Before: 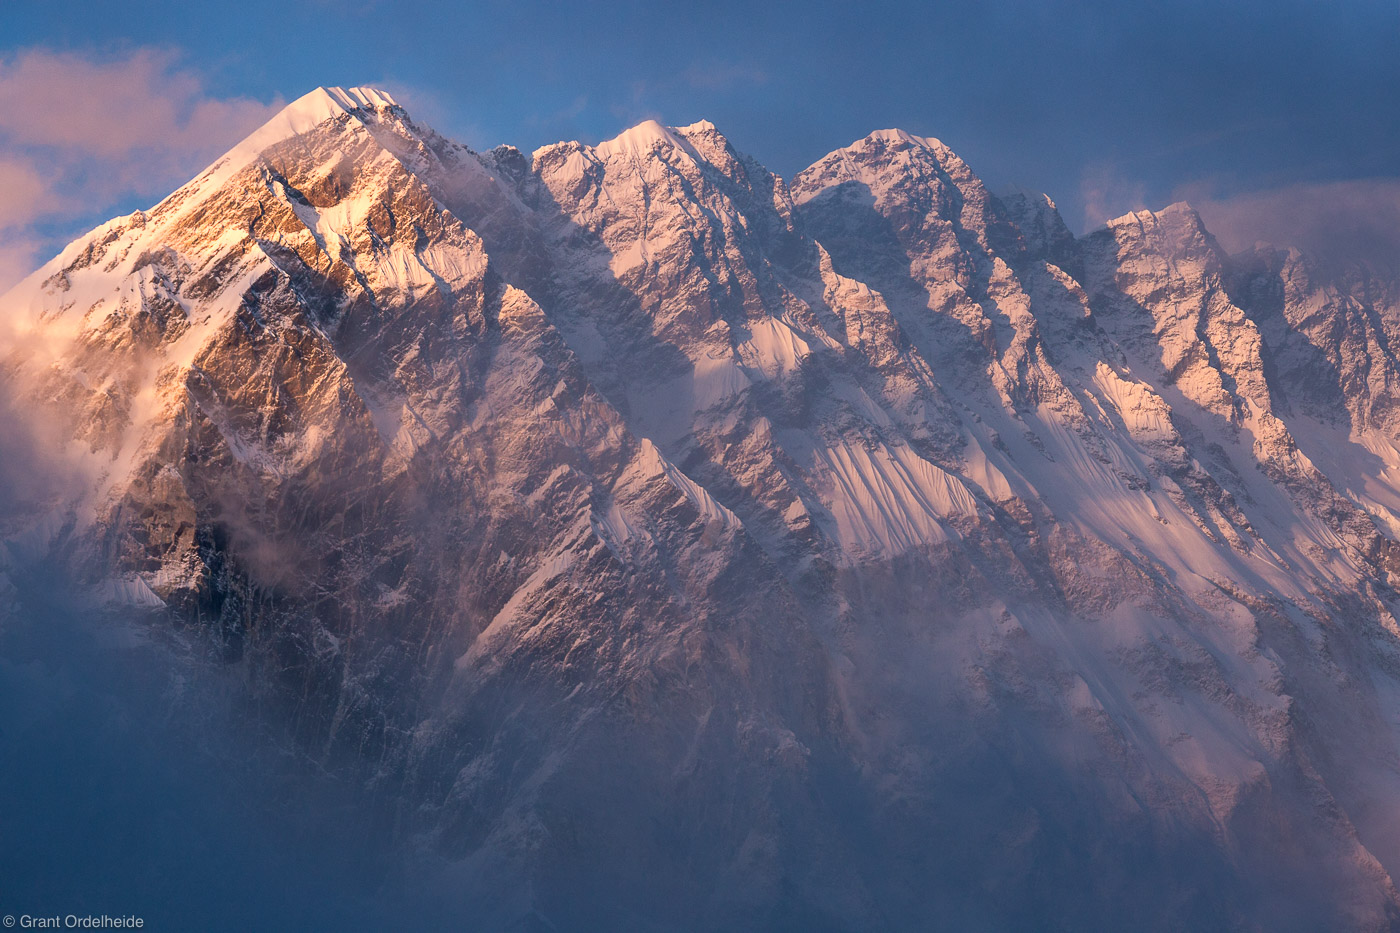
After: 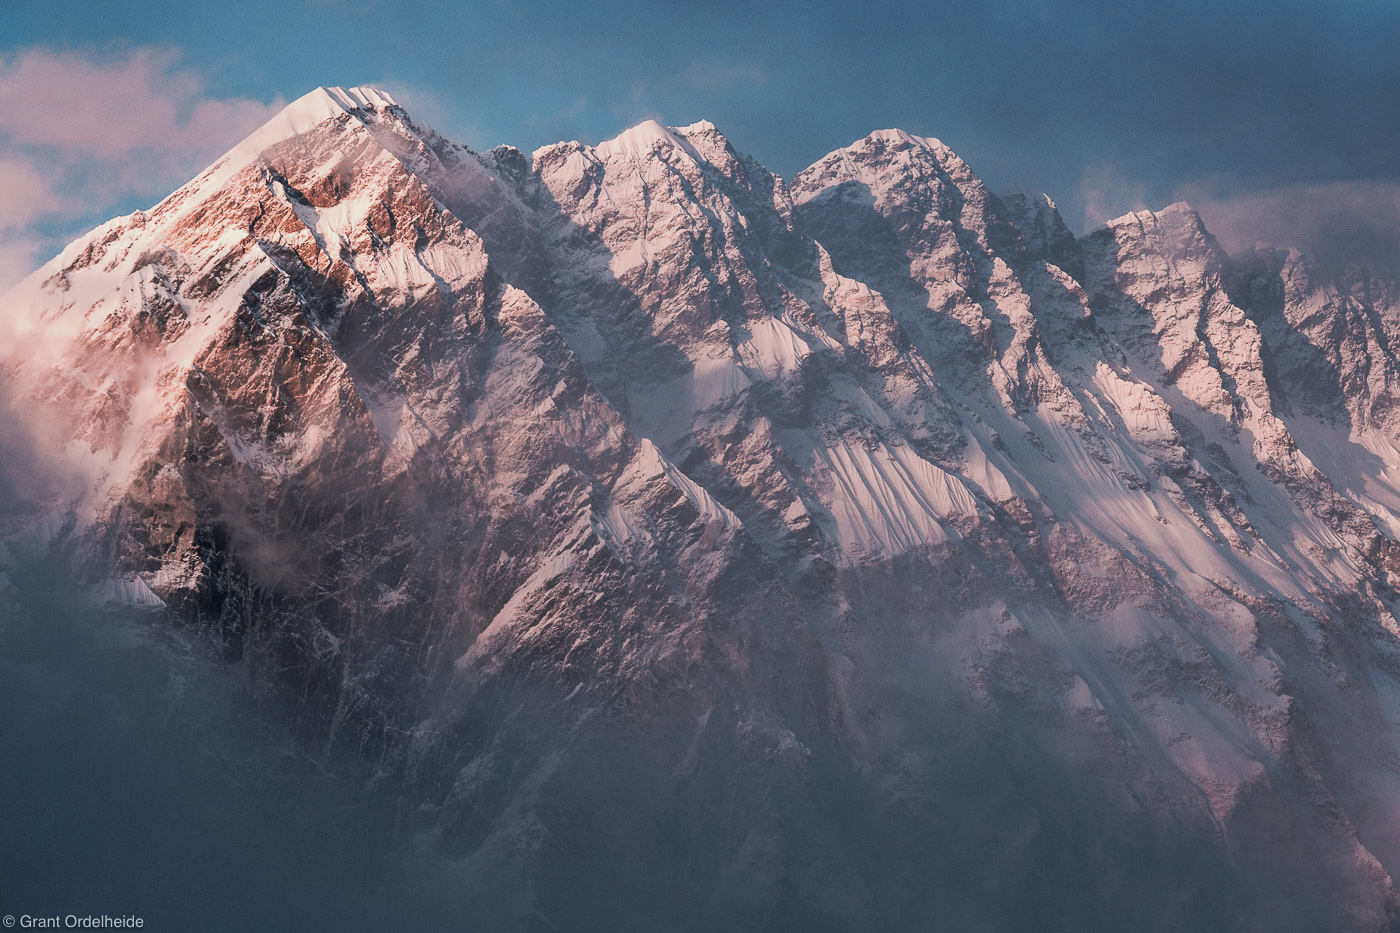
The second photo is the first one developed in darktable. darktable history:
tone curve: curves: ch0 [(0, 0) (0.003, 0.005) (0.011, 0.011) (0.025, 0.022) (0.044, 0.035) (0.069, 0.051) (0.1, 0.073) (0.136, 0.106) (0.177, 0.147) (0.224, 0.195) (0.277, 0.253) (0.335, 0.315) (0.399, 0.388) (0.468, 0.488) (0.543, 0.586) (0.623, 0.685) (0.709, 0.764) (0.801, 0.838) (0.898, 0.908) (1, 1)], preserve colors none
color look up table: target L [94.72, 90.9, 85.82, 86.88, 78.56, 64.62, 62.89, 56.91, 45.89, 24.51, 200.35, 72.23, 68.08, 66.91, 65.26, 56.33, 55.69, 42.1, 44.58, 41.24, 35, 29.63, 22.29, 18.65, 2.658, 90.46, 78.85, 72.62, 52.43, 51.33, 53.66, 52.32, 43.49, 39.23, 33.5, 41.02, 30.01, 16.33, 12.11, 1.4, 92.96, 93.34, 77.65, 76.09, 67.21, 58.97, 56.57, 42.19, 12.53], target a [-2.583, 3.279, -7.78, -15.11, -6.185, -16.27, -17.68, -2.413, -9.024, -7.818, 0, 18.56, 28.97, 12.1, 9.288, 44.94, 36.32, 51.71, 24.75, 21.69, 46, 12.97, 37.44, 30.81, 9.924, 6.677, 3.708, 30.58, 54.93, 54.31, 28.79, -8.803, 21.53, 9.085, 41.83, -1.129, 40.24, 30.08, 22.93, 4.528, -7.736, -17.31, -20.04, -21.55, -20.73, -17.42, -5.956, -2.988, -2.797], target b [7.929, 36.95, 26.85, 9.411, 10.19, 19.93, 1.573, 23.13, 5.015, 11.84, 0, 35.4, 15.69, 20.1, 2.249, 10.84, 31.14, 7.486, 9.834, 25.13, 36.04, 17.11, 13.15, 23.09, 3.521, -0.464, -12.1, -16.65, -20.47, -9.271, -9.295, -34.81, -27.77, -47.99, -10.94, -27.48, -49.56, -23.79, -44.23, -19.27, -1.134, -3.129, -15.38, -6.613, -28.11, -9.595, -14.47, -1.536, -6.539], num patches 49
